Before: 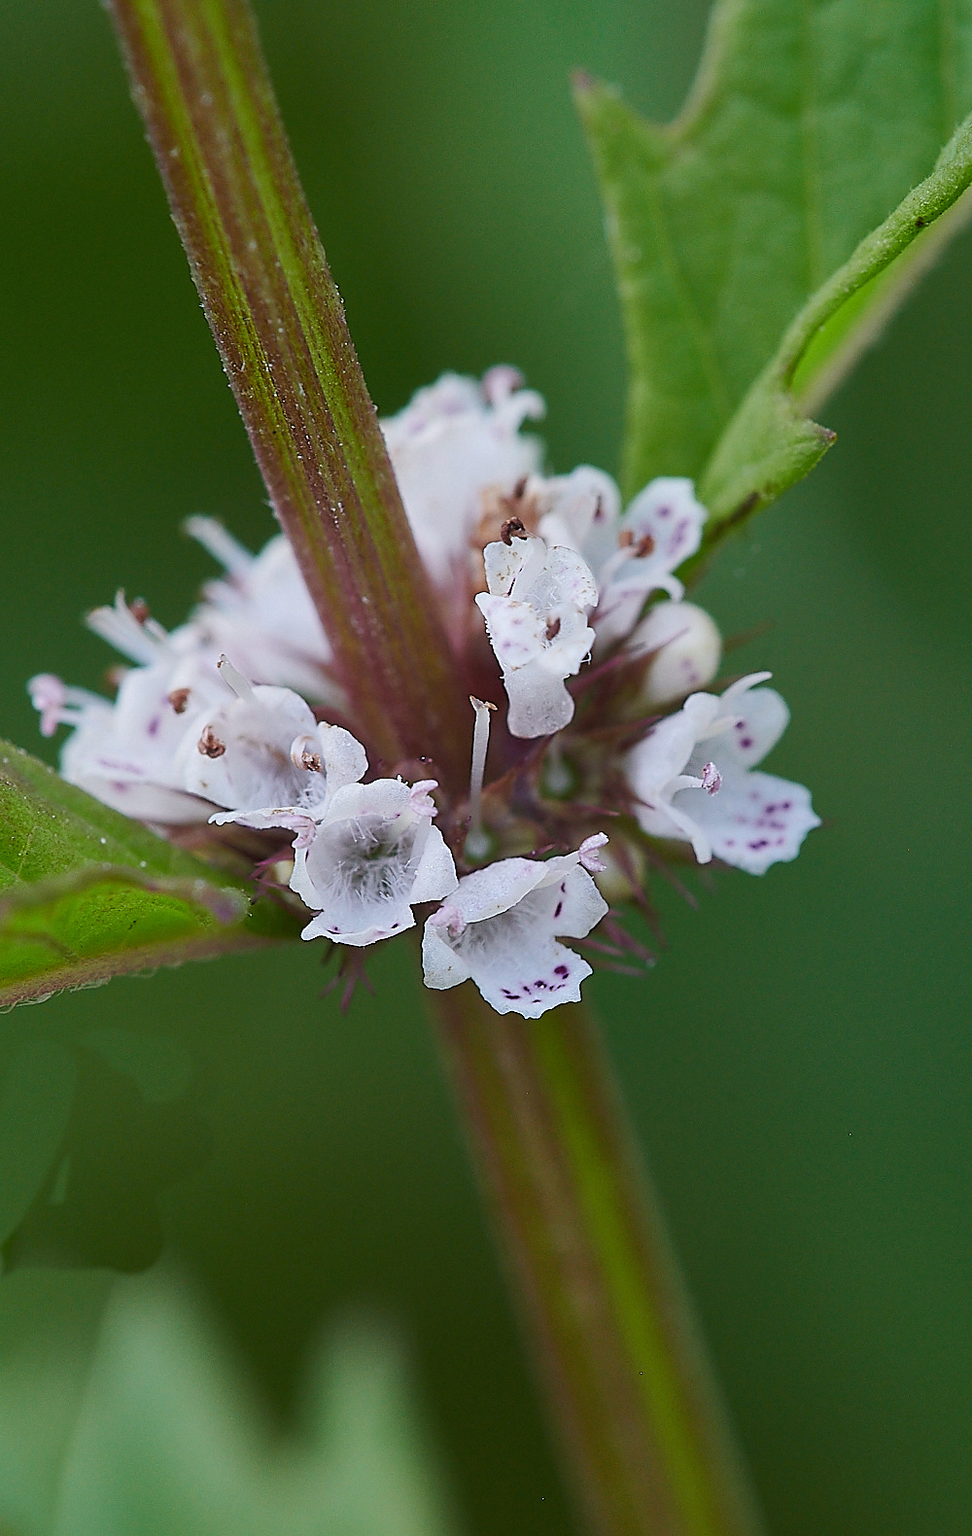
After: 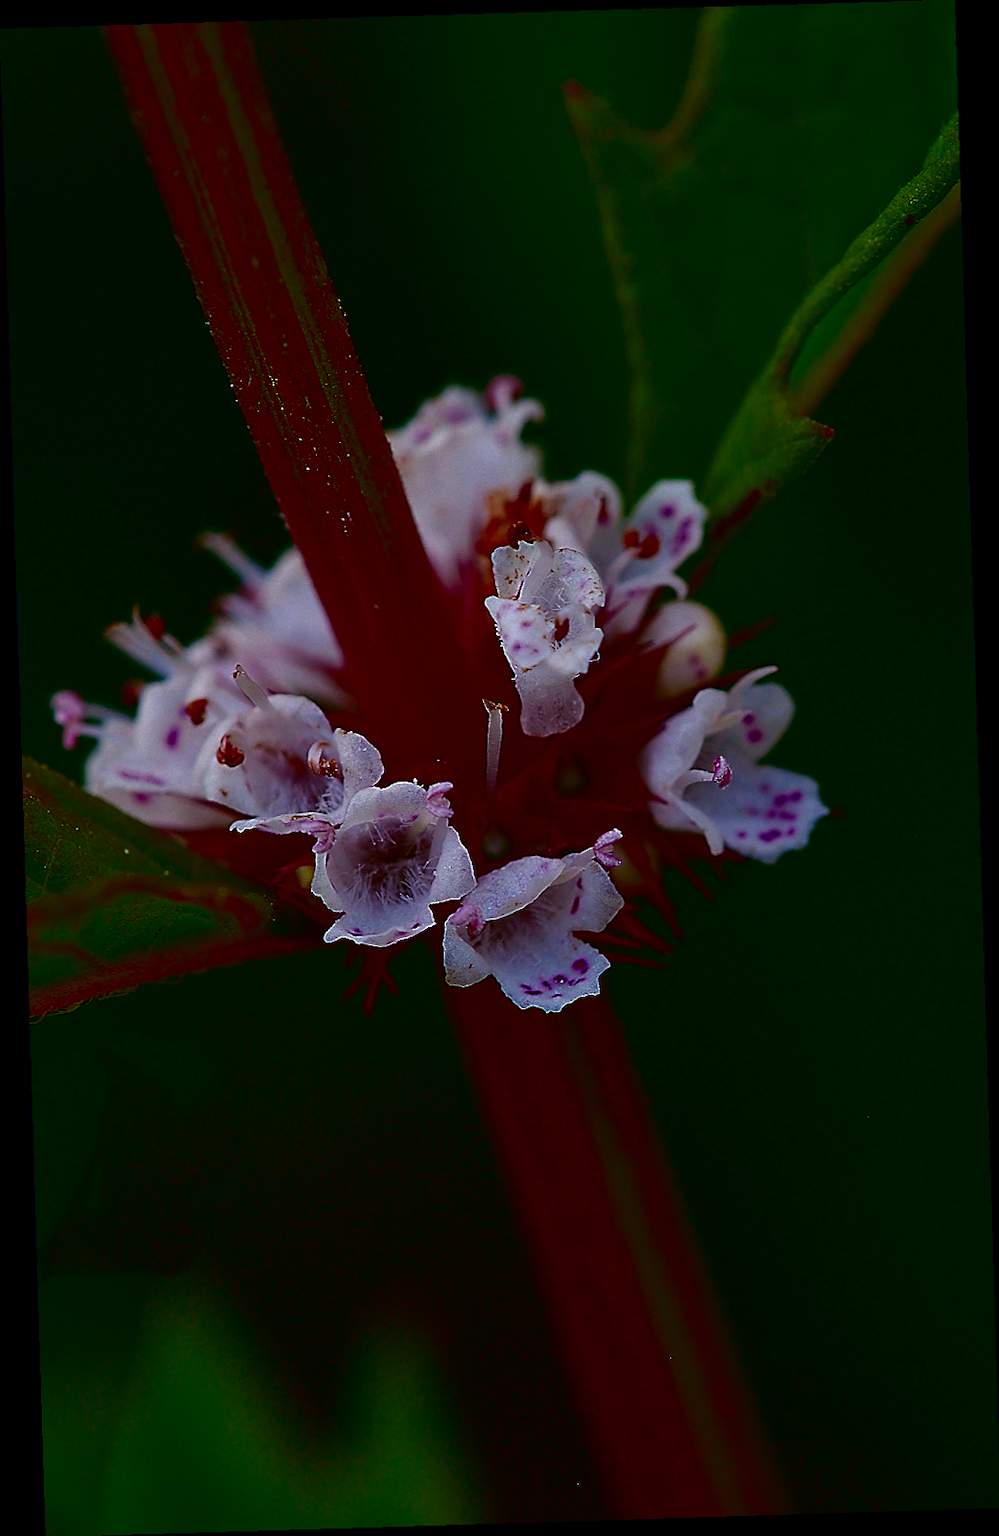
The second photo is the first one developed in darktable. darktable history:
rgb levels: mode RGB, independent channels, levels [[0, 0.5, 1], [0, 0.521, 1], [0, 0.536, 1]]
contrast brightness saturation: brightness -1, saturation 1
rotate and perspective: rotation -1.75°, automatic cropping off
